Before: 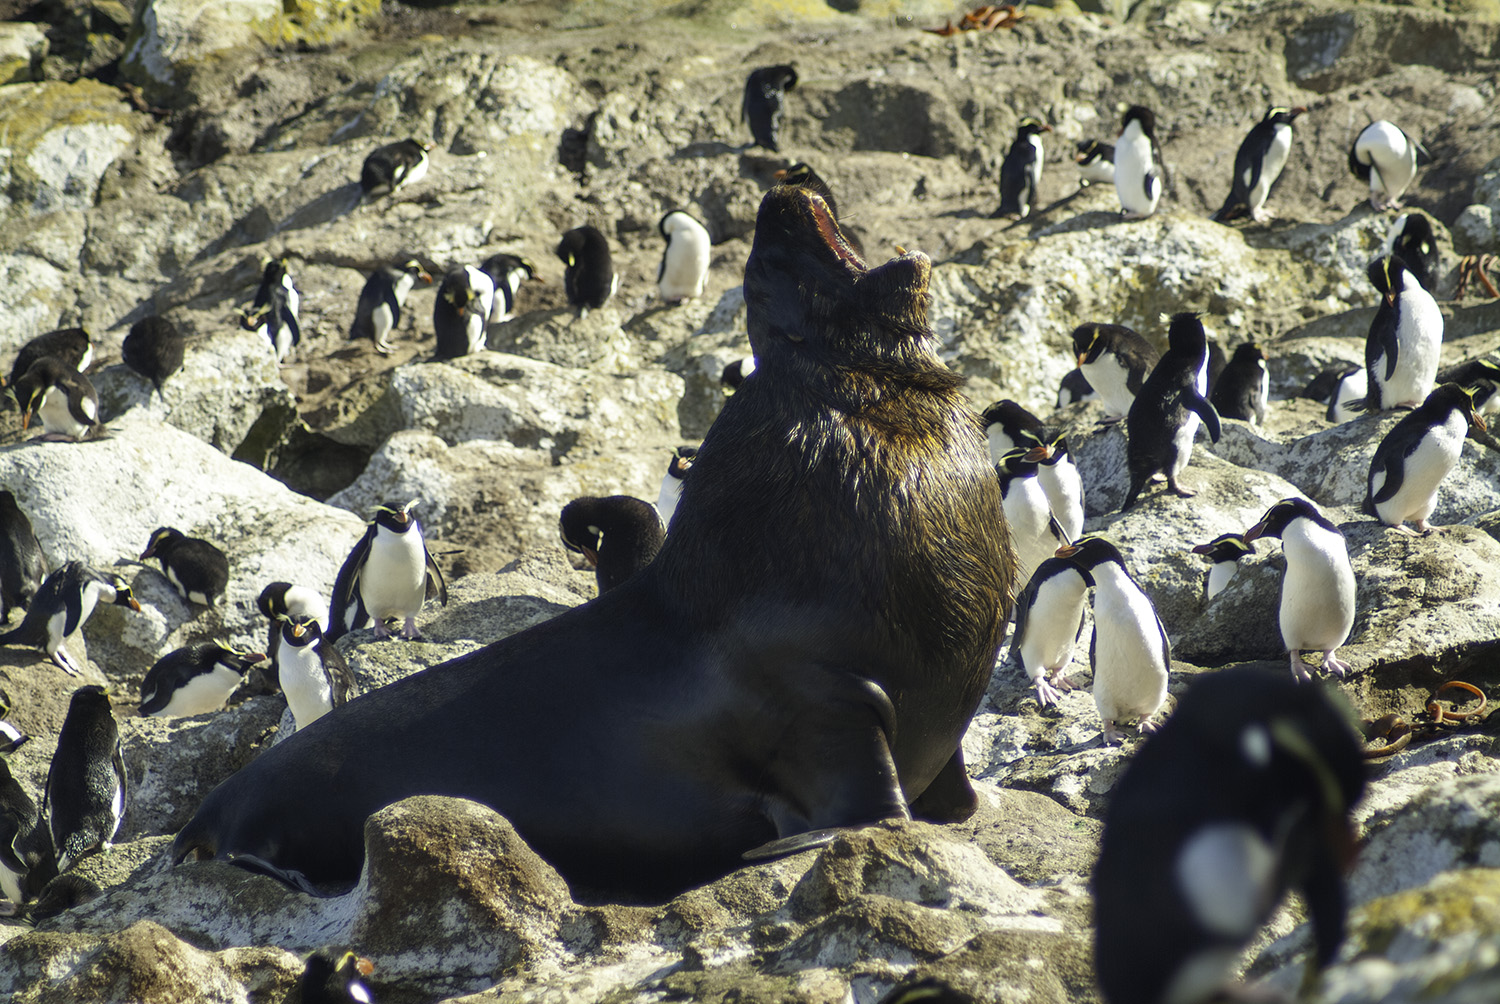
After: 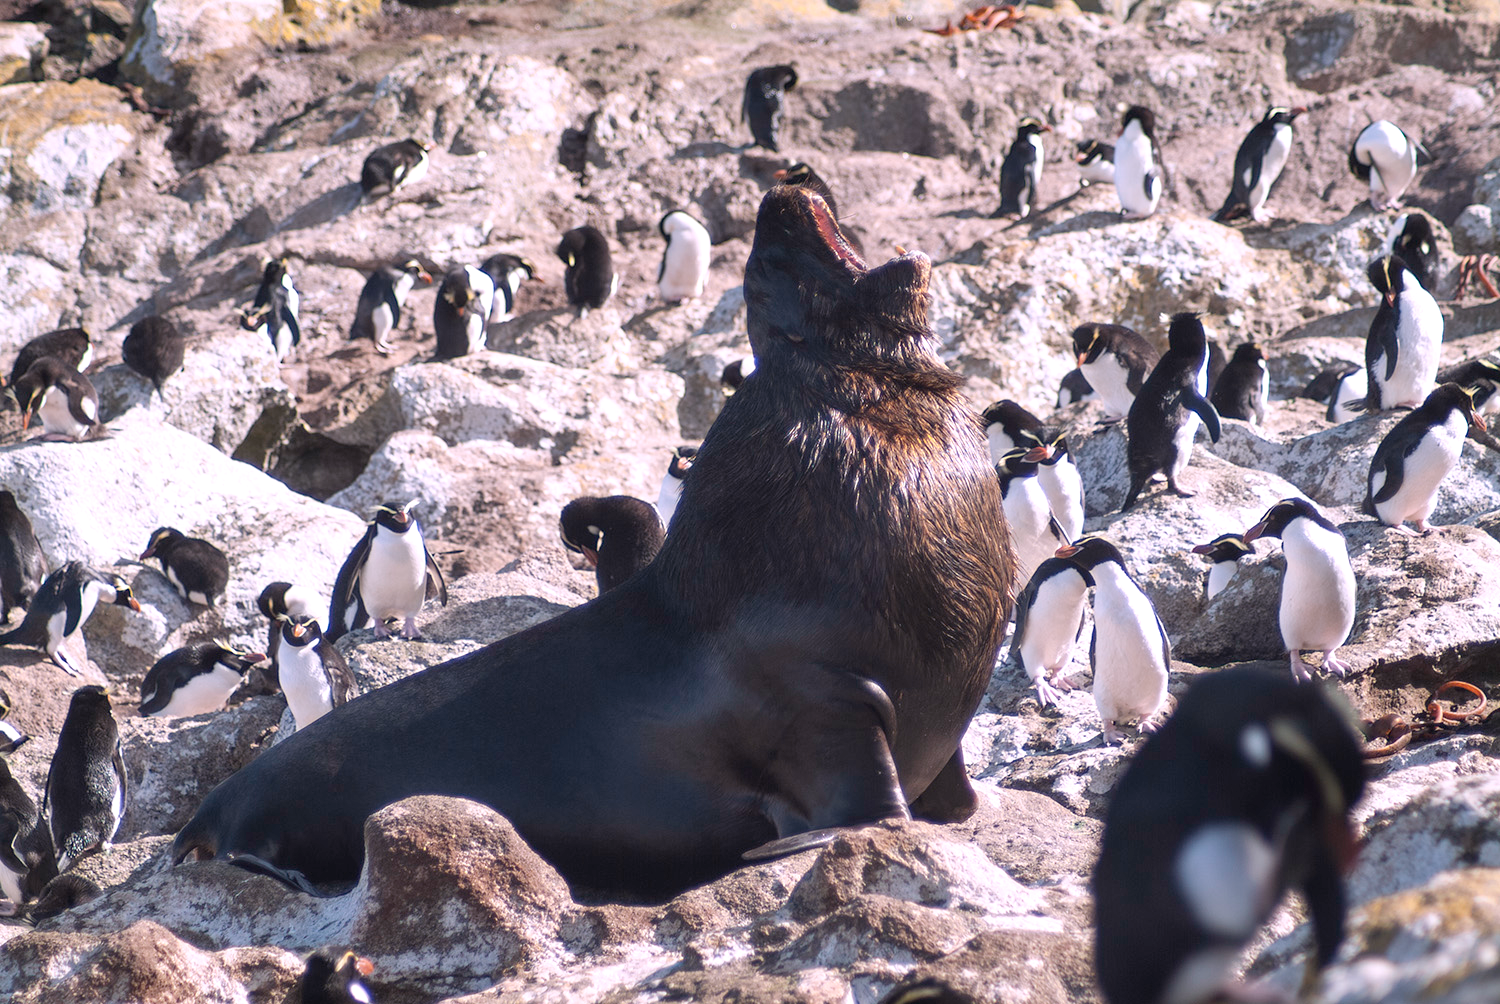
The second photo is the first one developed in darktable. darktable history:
color correction: highlights a* -12.64, highlights b* -18.1, saturation 0.7
white balance: red 1.188, blue 1.11
